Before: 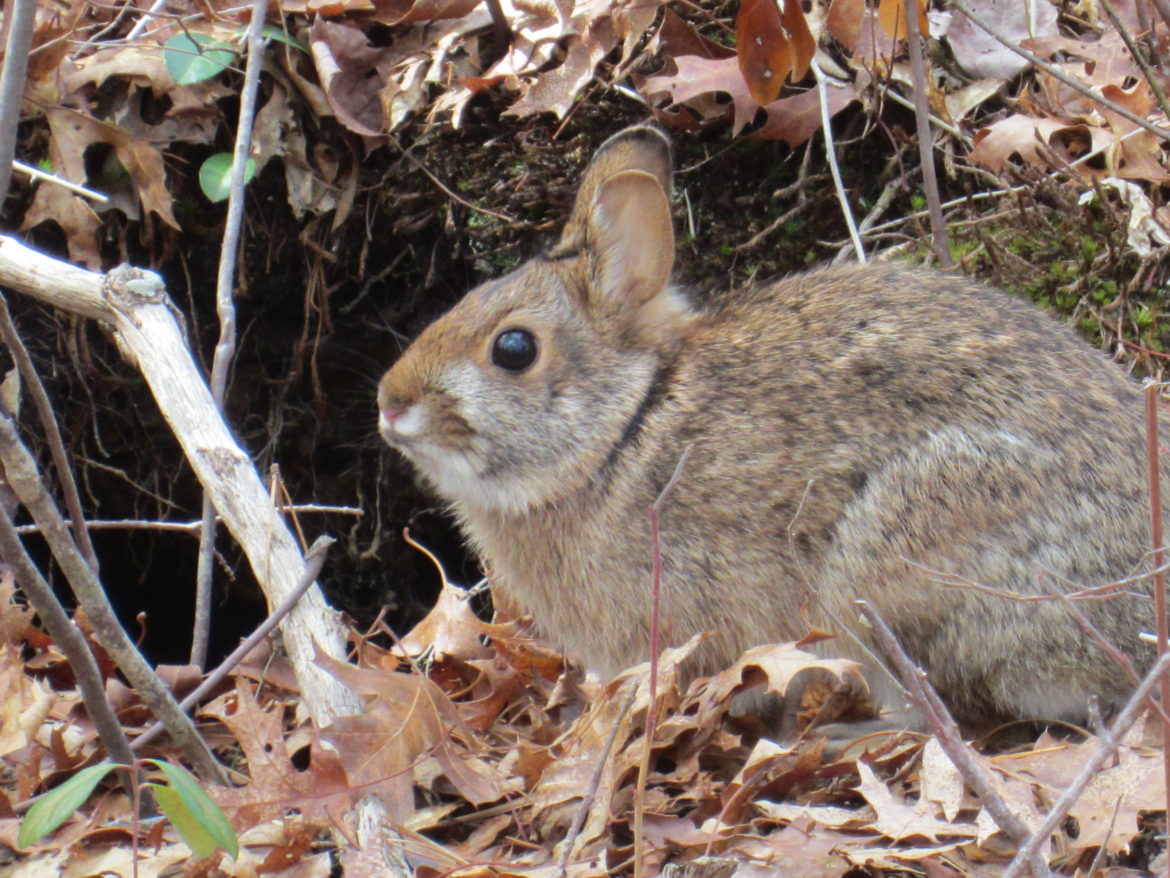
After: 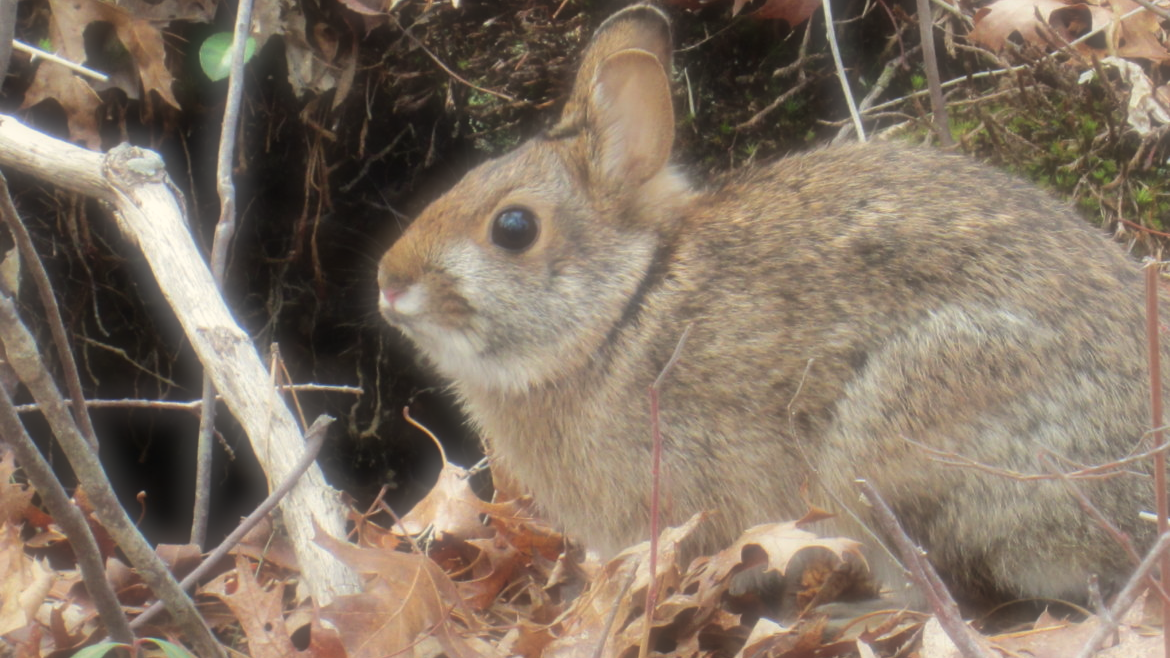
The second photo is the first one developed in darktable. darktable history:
white balance: red 1.029, blue 0.92
crop: top 13.819%, bottom 11.169%
soften: size 60.24%, saturation 65.46%, brightness 0.506 EV, mix 25.7%
